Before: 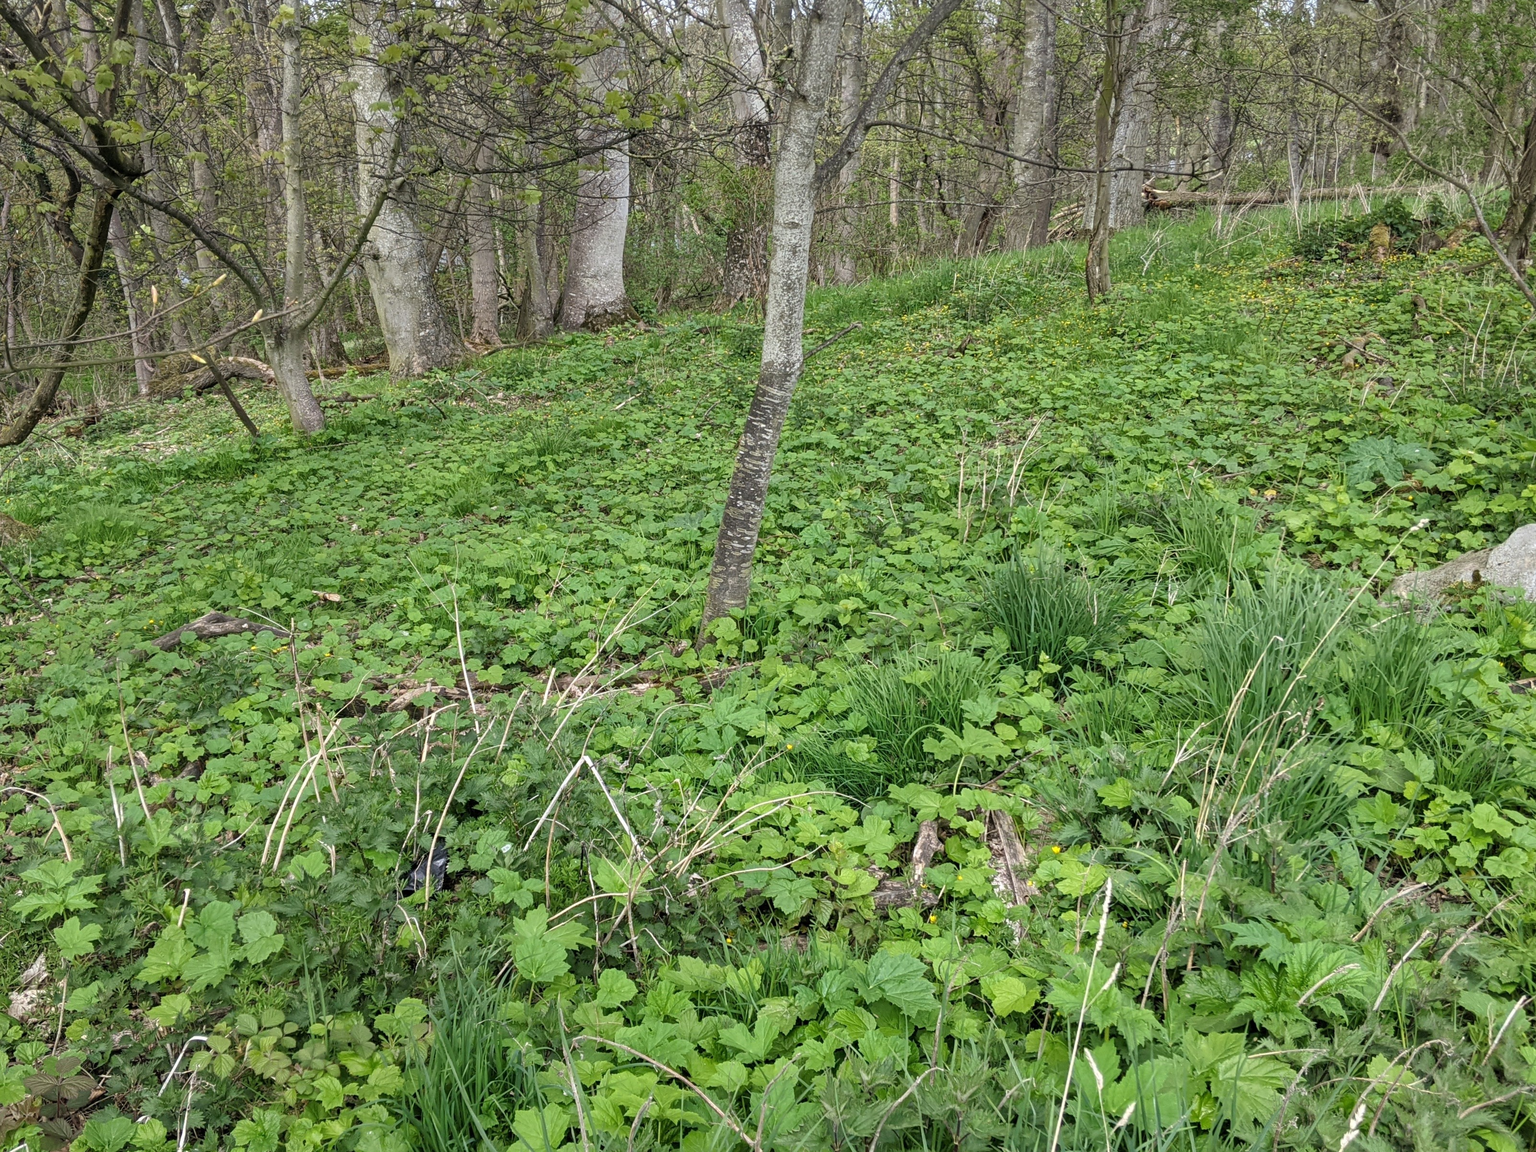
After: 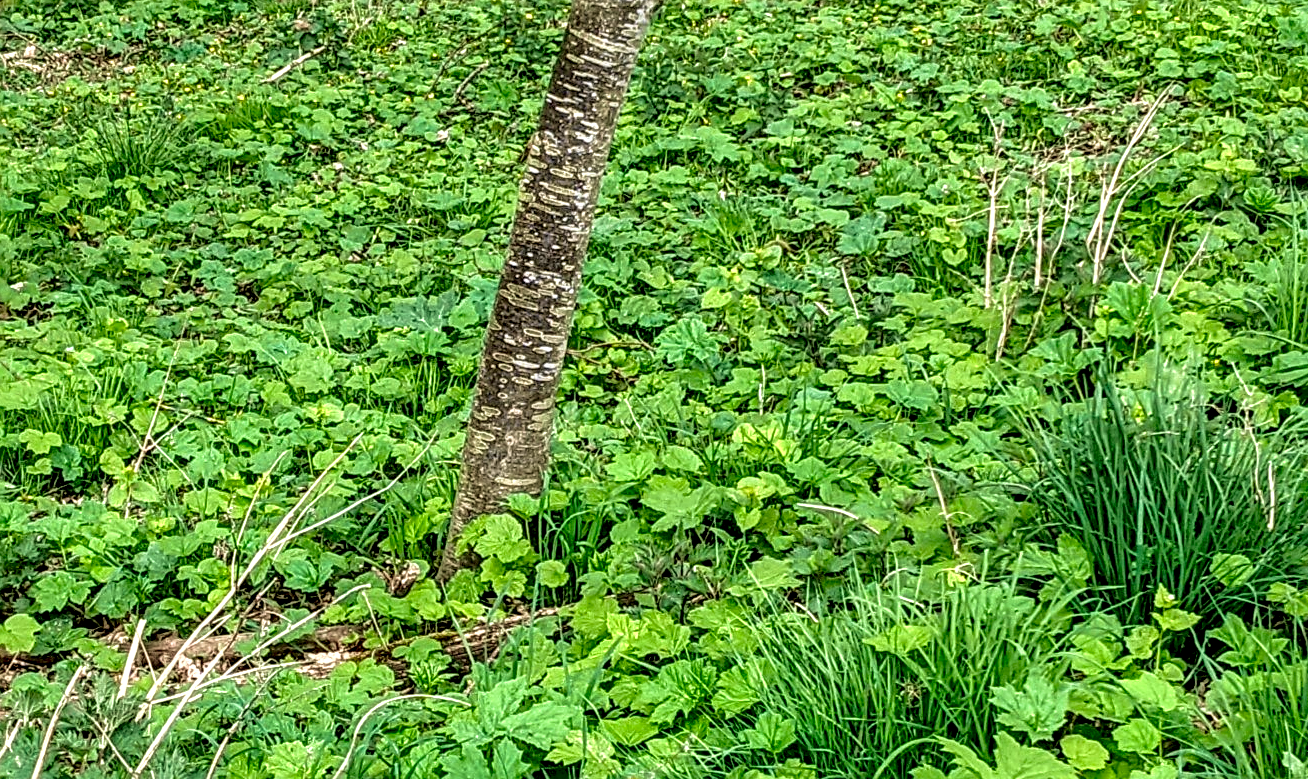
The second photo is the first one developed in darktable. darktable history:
exposure: black level correction 0.011, compensate exposure bias true, compensate highlight preservation false
crop: left 31.656%, top 32.193%, right 27.489%, bottom 35.339%
sharpen: on, module defaults
velvia: on, module defaults
tone curve: curves: ch0 [(0.024, 0) (0.075, 0.034) (0.145, 0.098) (0.257, 0.259) (0.408, 0.45) (0.611, 0.64) (0.81, 0.857) (1, 1)]; ch1 [(0, 0) (0.287, 0.198) (0.501, 0.506) (0.56, 0.57) (0.712, 0.777) (0.976, 0.992)]; ch2 [(0, 0) (0.5, 0.5) (0.523, 0.552) (0.59, 0.603) (0.681, 0.754) (1, 1)], color space Lab, independent channels, preserve colors none
local contrast: highlights 65%, shadows 53%, detail 168%, midtone range 0.51
